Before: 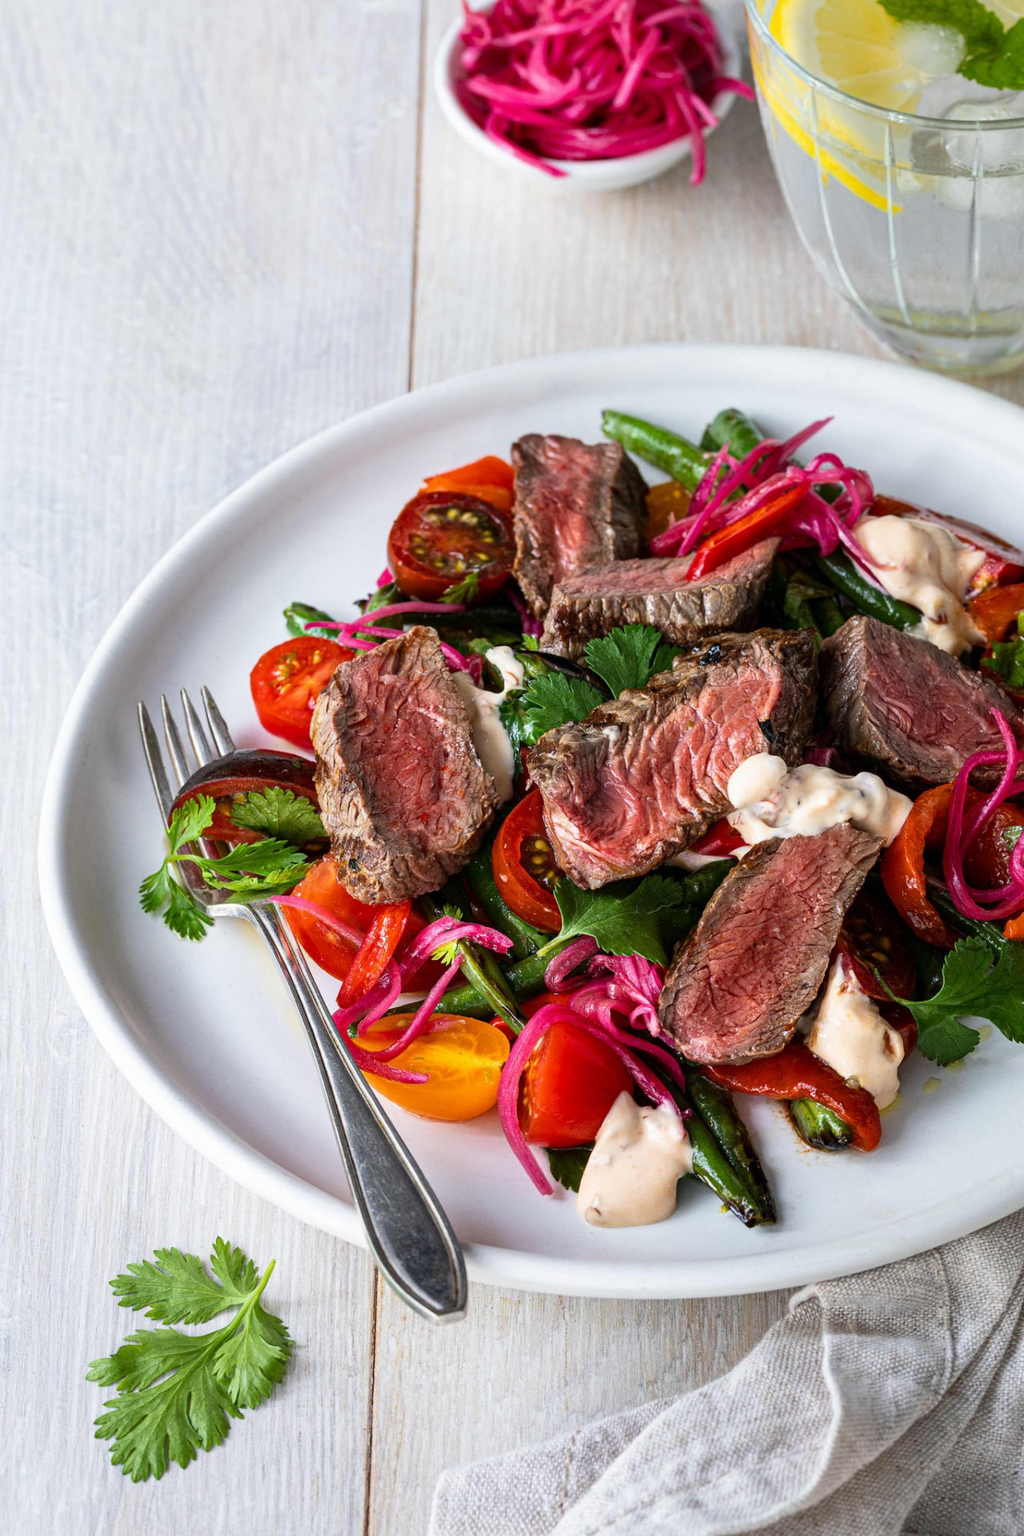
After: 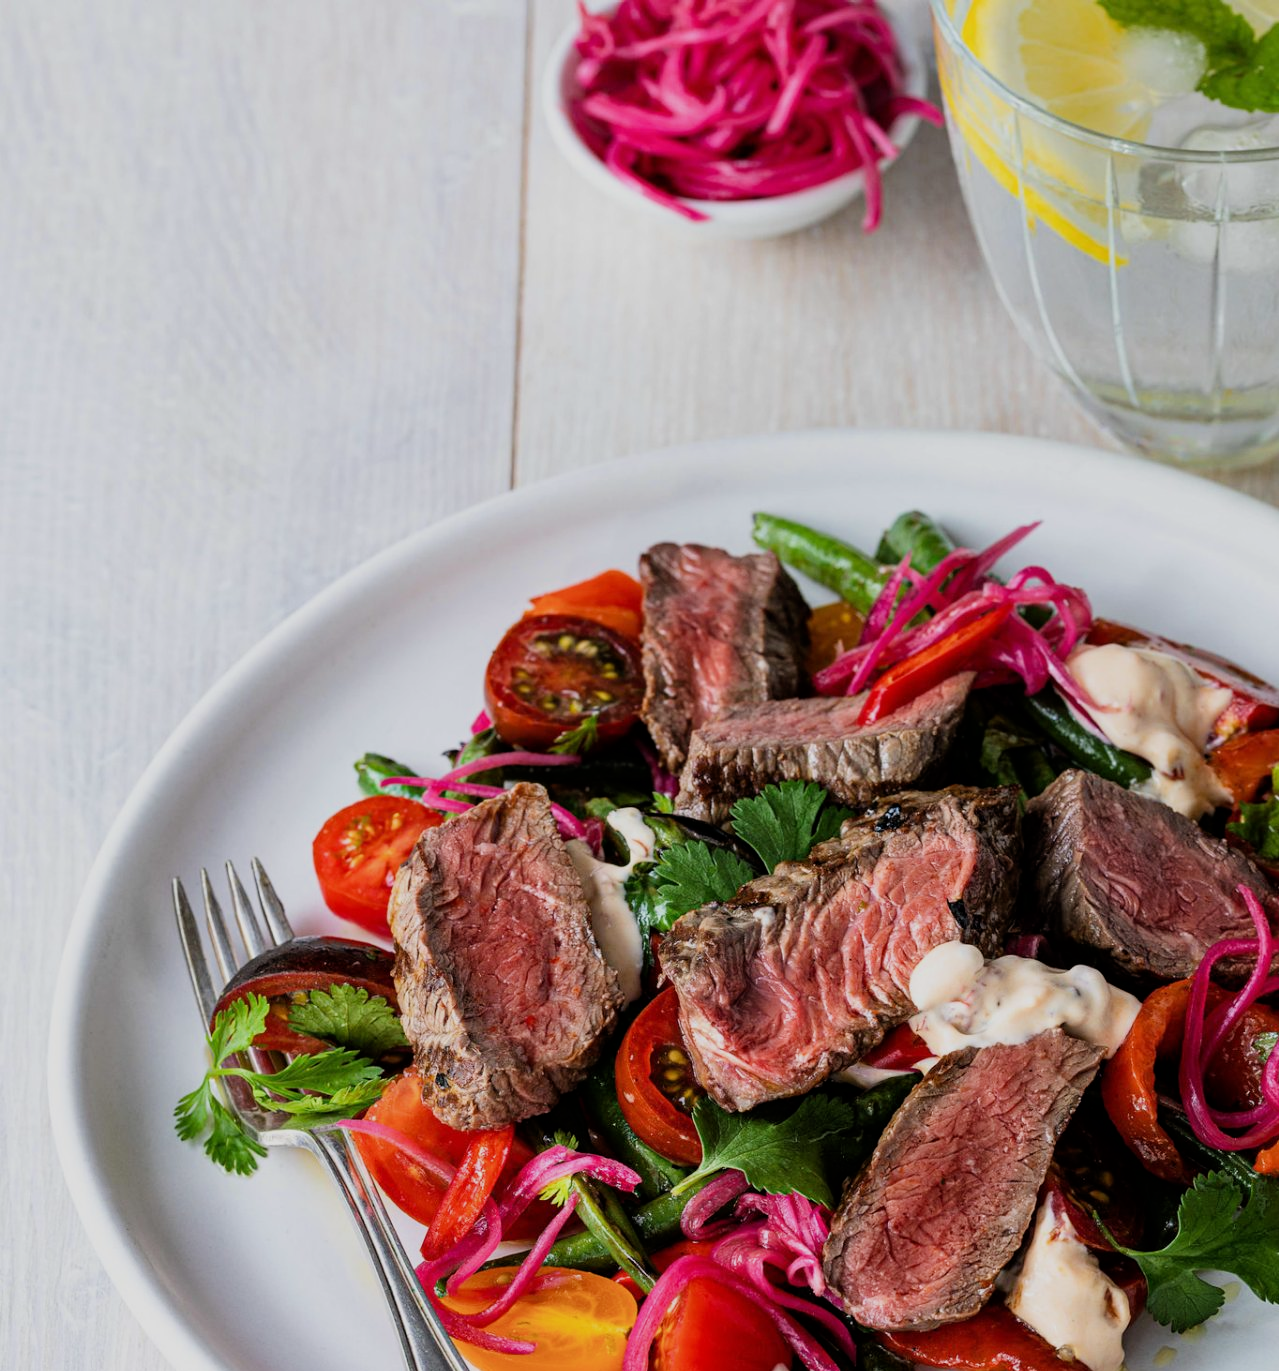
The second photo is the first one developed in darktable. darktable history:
crop: bottom 28.576%
filmic rgb: white relative exposure 3.8 EV, hardness 4.35
